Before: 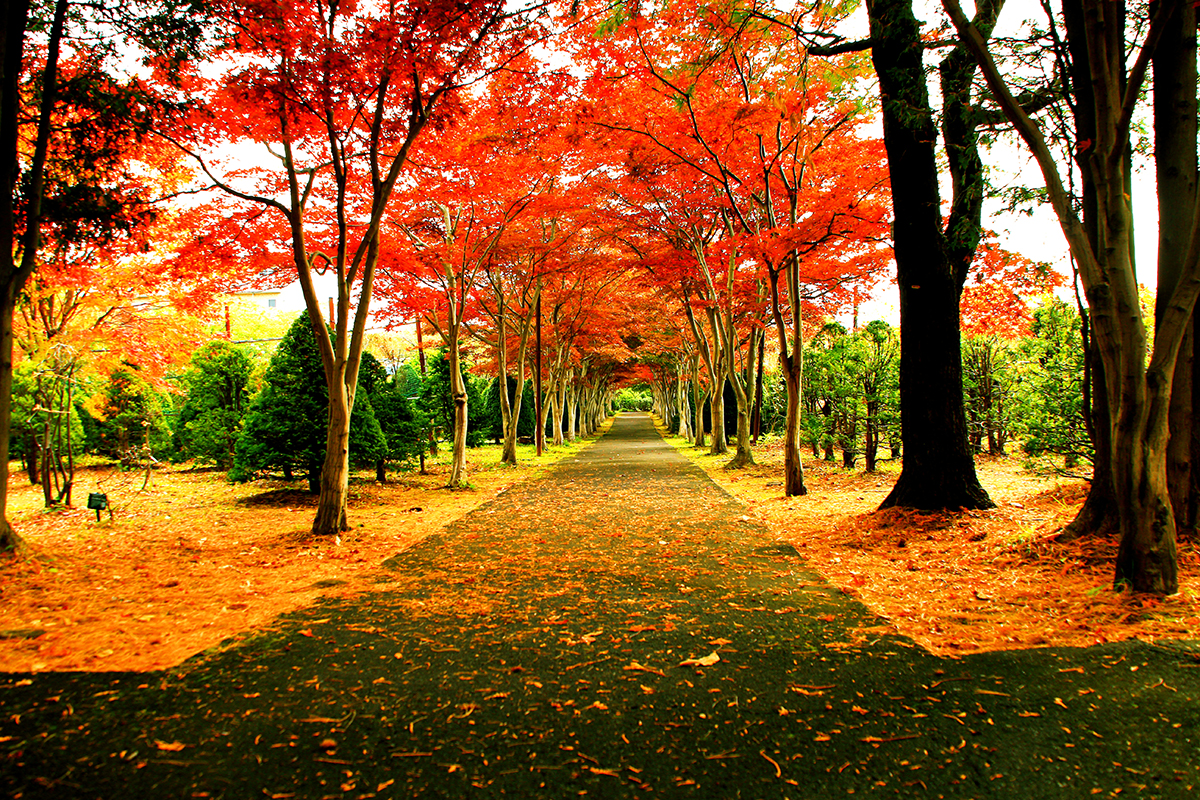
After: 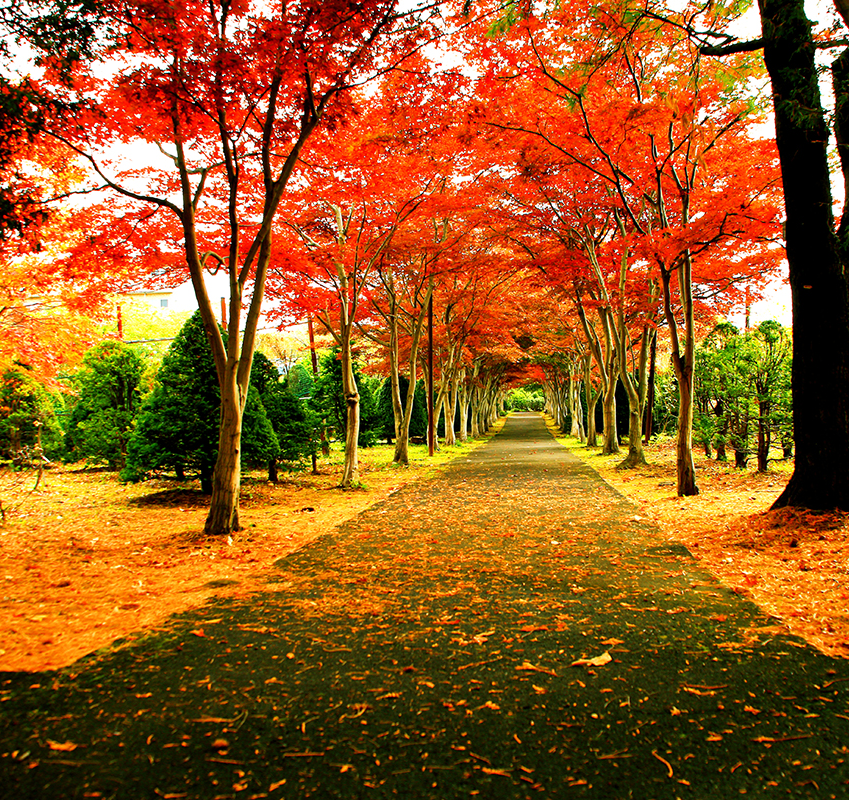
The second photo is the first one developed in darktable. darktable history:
crop and rotate: left 9.061%, right 20.142%
